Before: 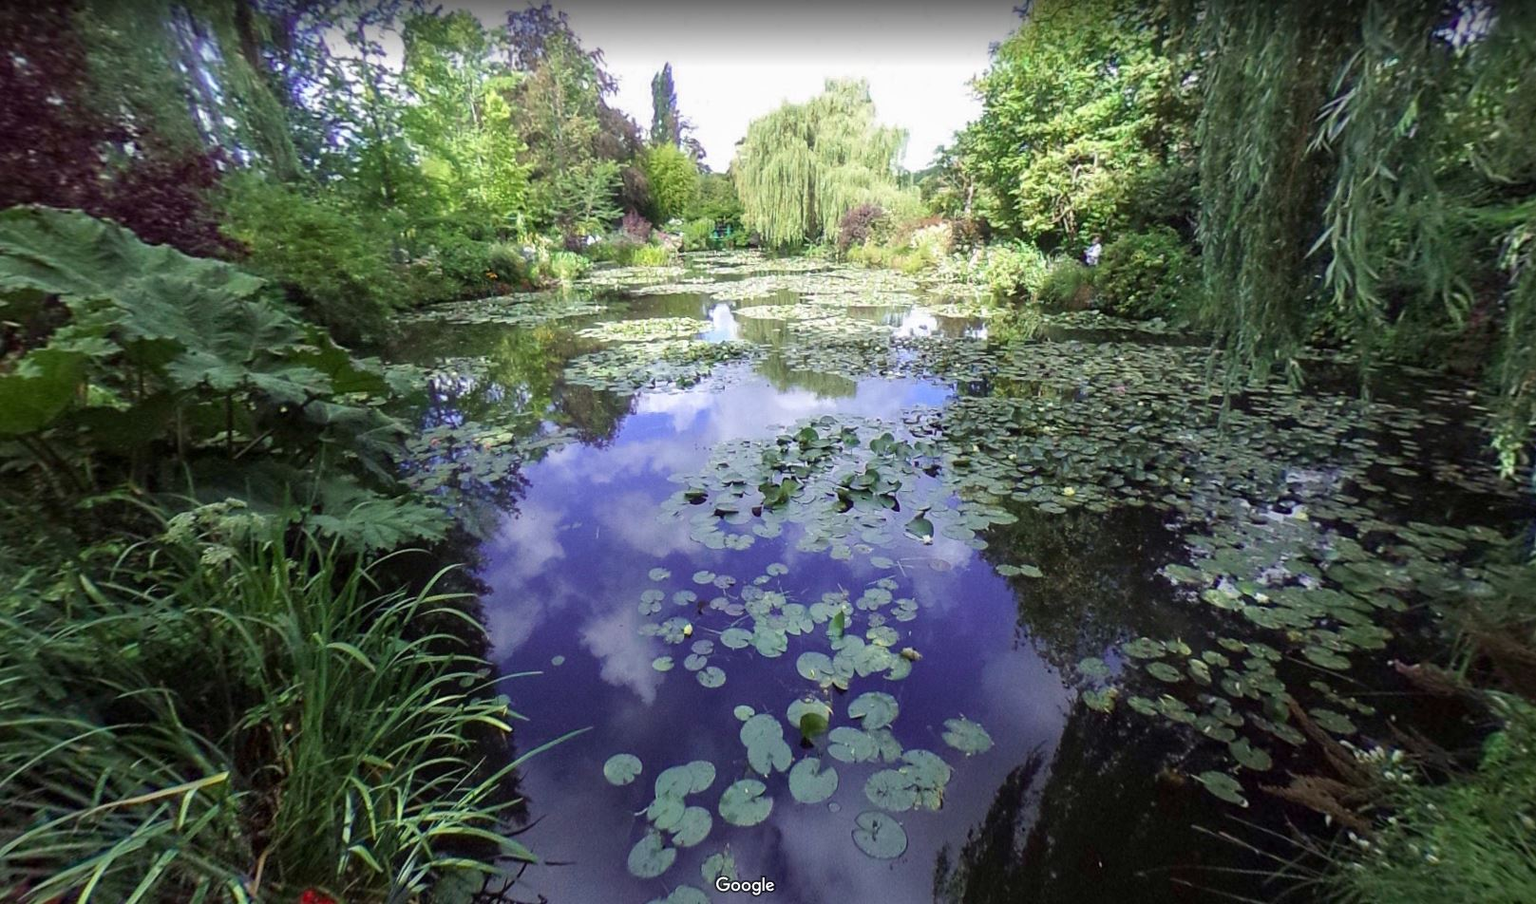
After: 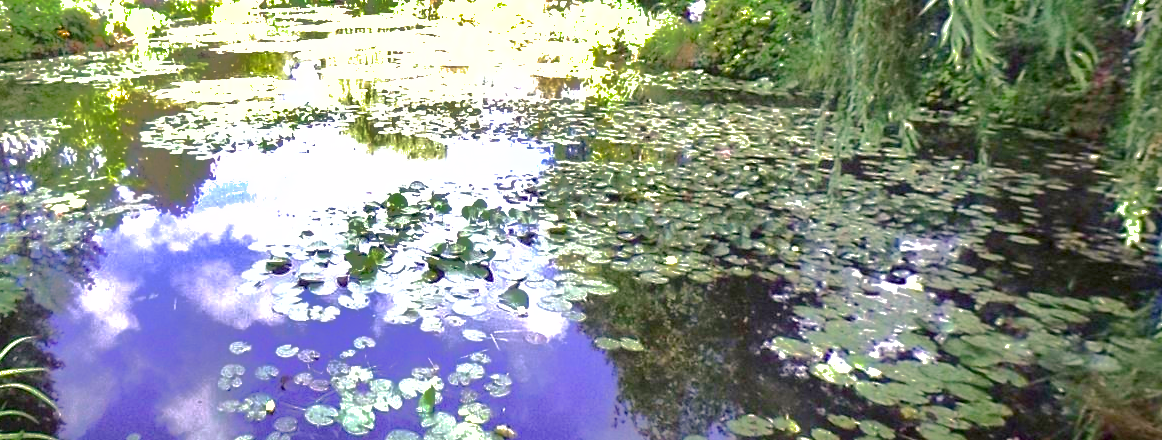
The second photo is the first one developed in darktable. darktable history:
color balance rgb: highlights gain › chroma 2.877%, highlights gain › hue 61.13°, perceptual saturation grading › global saturation 19.673%, perceptual saturation grading › highlights -25.683%, perceptual saturation grading › shadows 49.479%
shadows and highlights: shadows -18.44, highlights -73.27
exposure: black level correction 0, exposure 1.709 EV, compensate highlight preservation false
contrast brightness saturation: saturation -0.057
crop and rotate: left 28.089%, top 27.059%, bottom 26.623%
